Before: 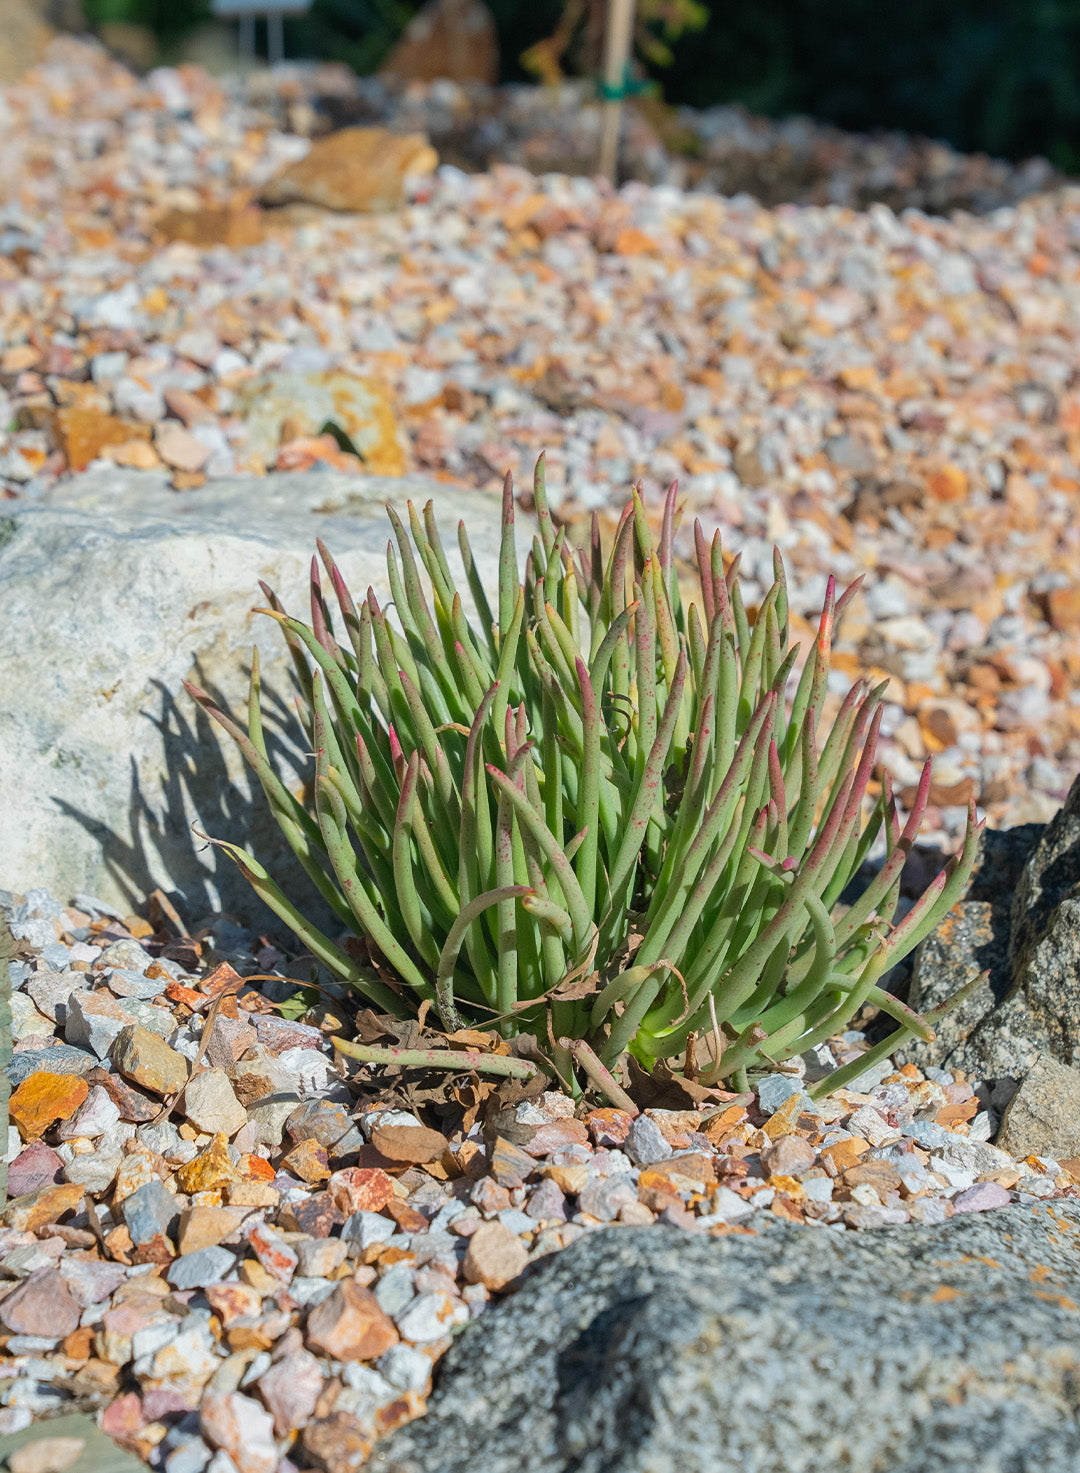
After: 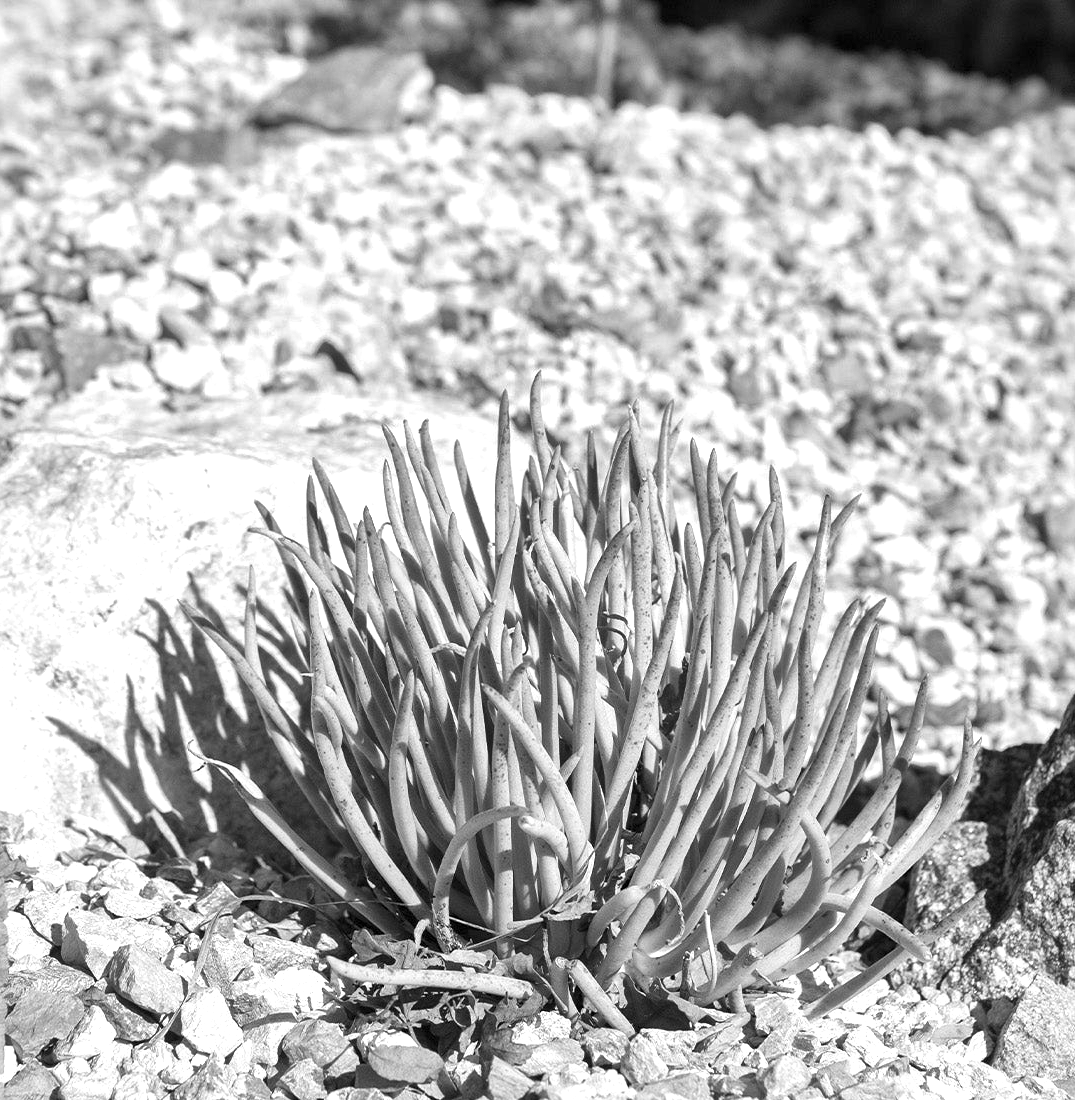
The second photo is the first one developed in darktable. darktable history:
rgb levels: mode RGB, independent channels, levels [[0, 0.474, 1], [0, 0.5, 1], [0, 0.5, 1]]
crop: left 0.387%, top 5.469%, bottom 19.809%
local contrast: mode bilateral grid, contrast 25, coarseness 60, detail 151%, midtone range 0.2
monochrome: on, module defaults
exposure: black level correction 0, exposure 0.7 EV, compensate exposure bias true, compensate highlight preservation false
